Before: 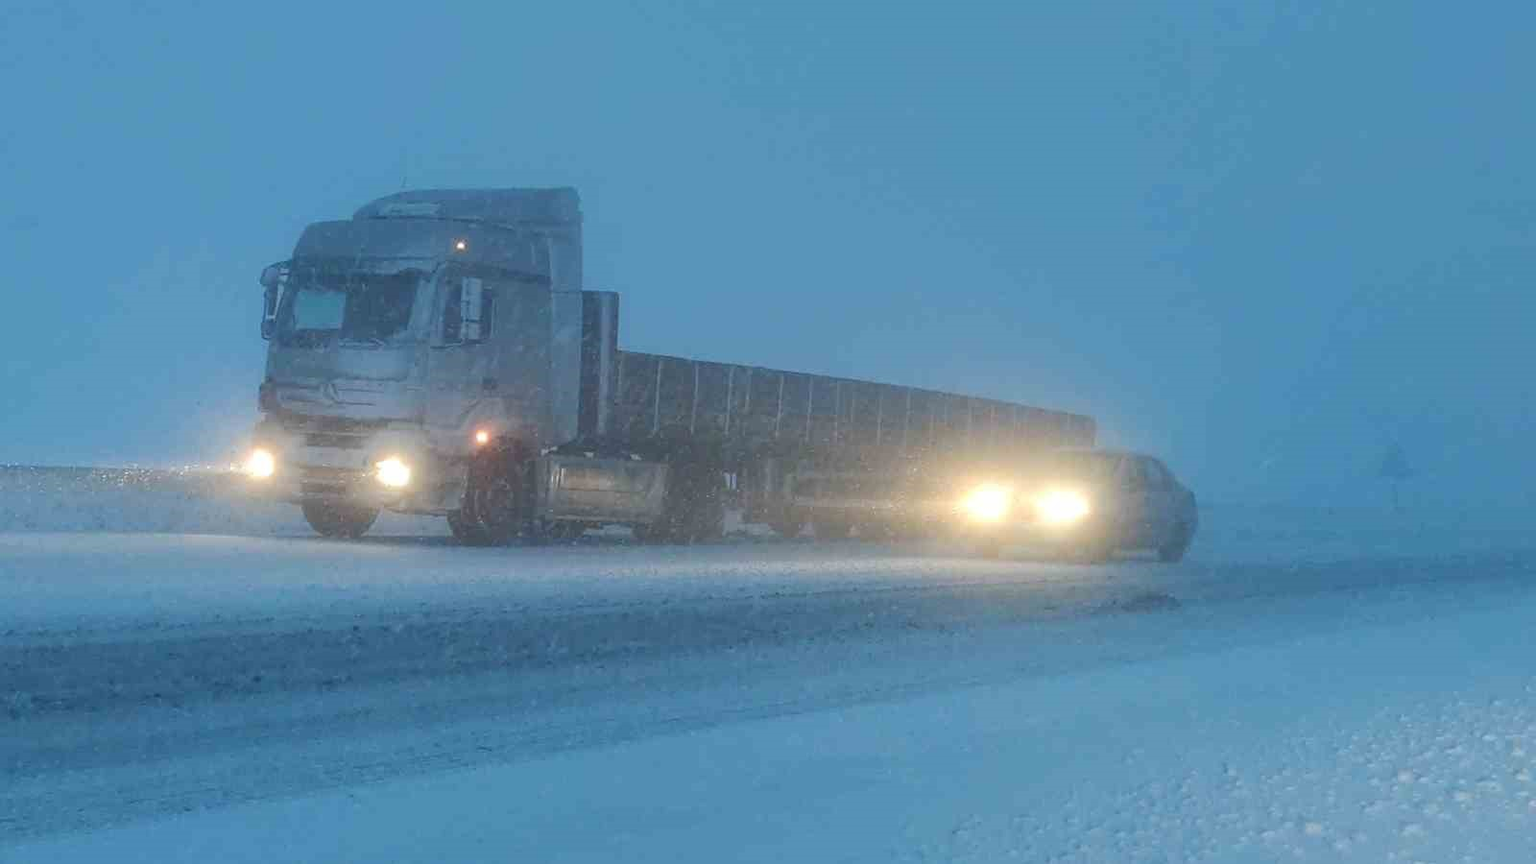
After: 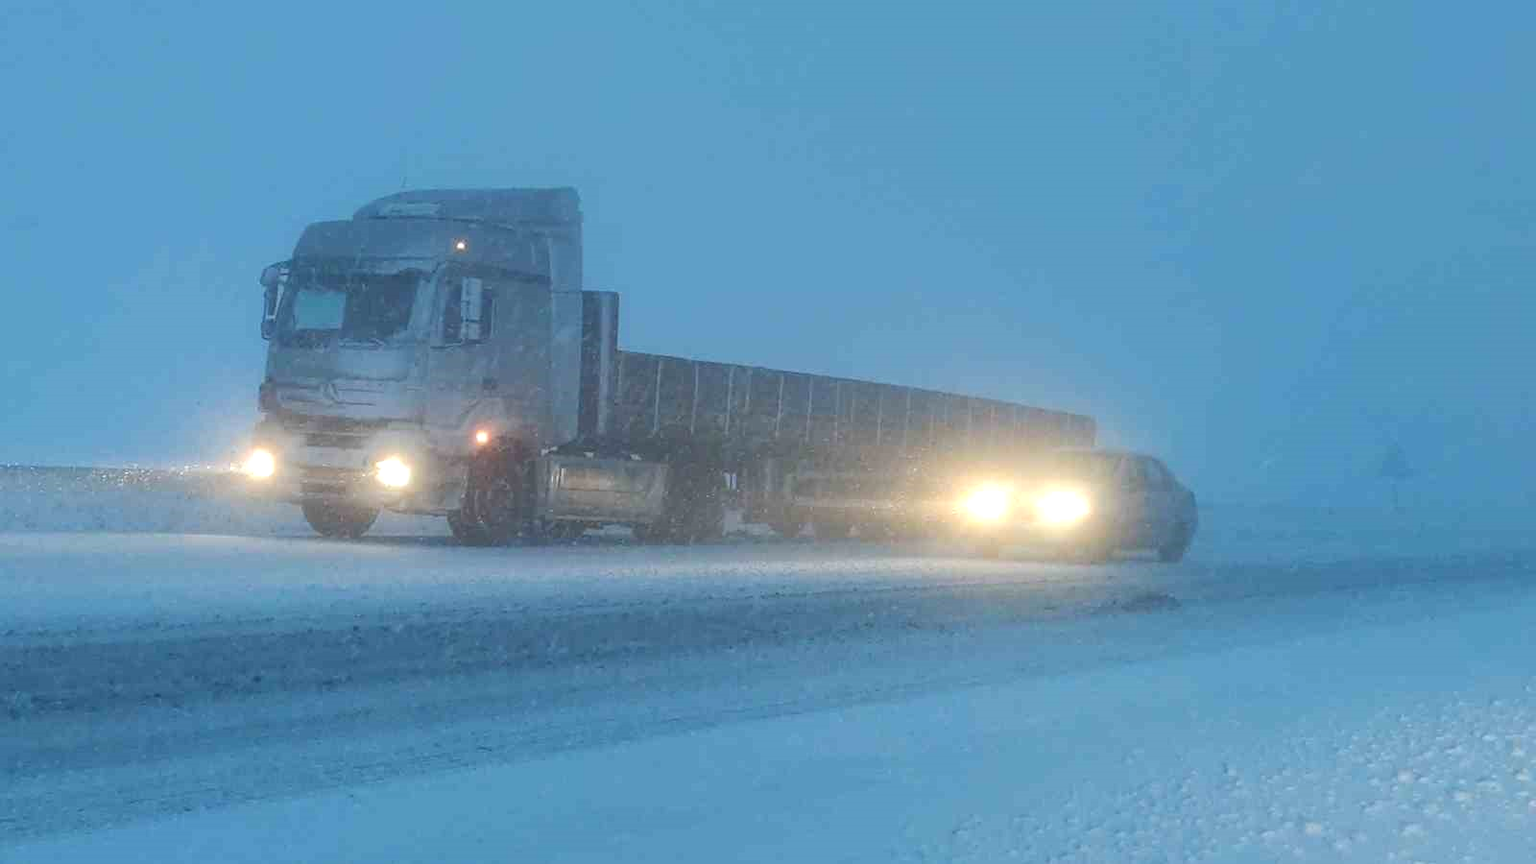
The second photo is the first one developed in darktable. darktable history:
exposure: exposure 0.21 EV, compensate exposure bias true, compensate highlight preservation false
